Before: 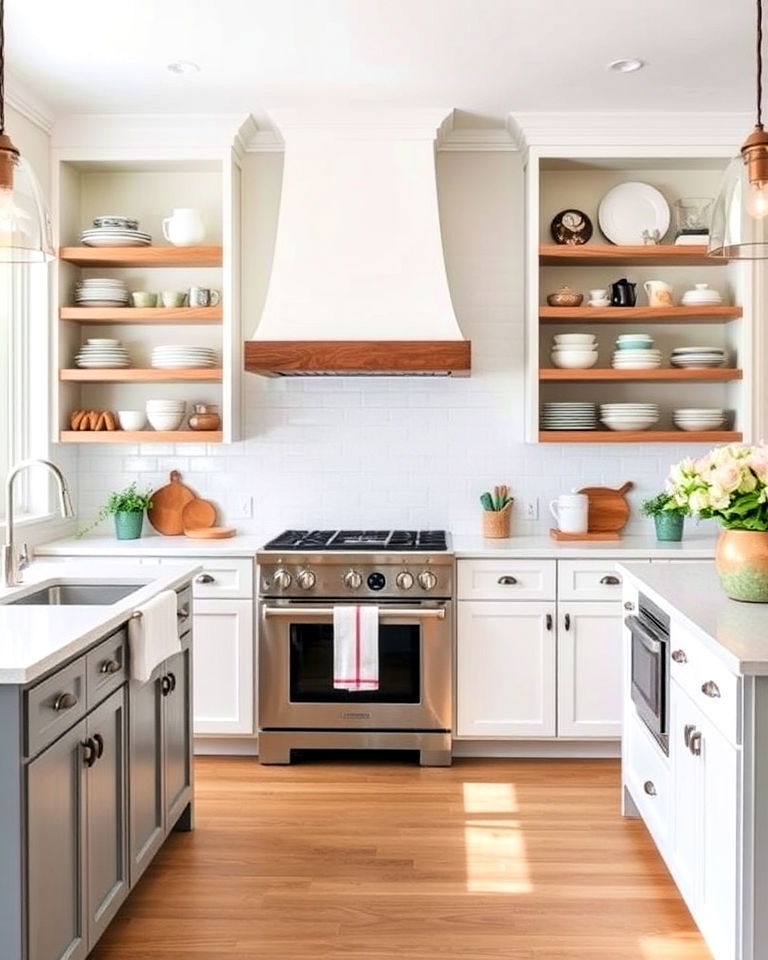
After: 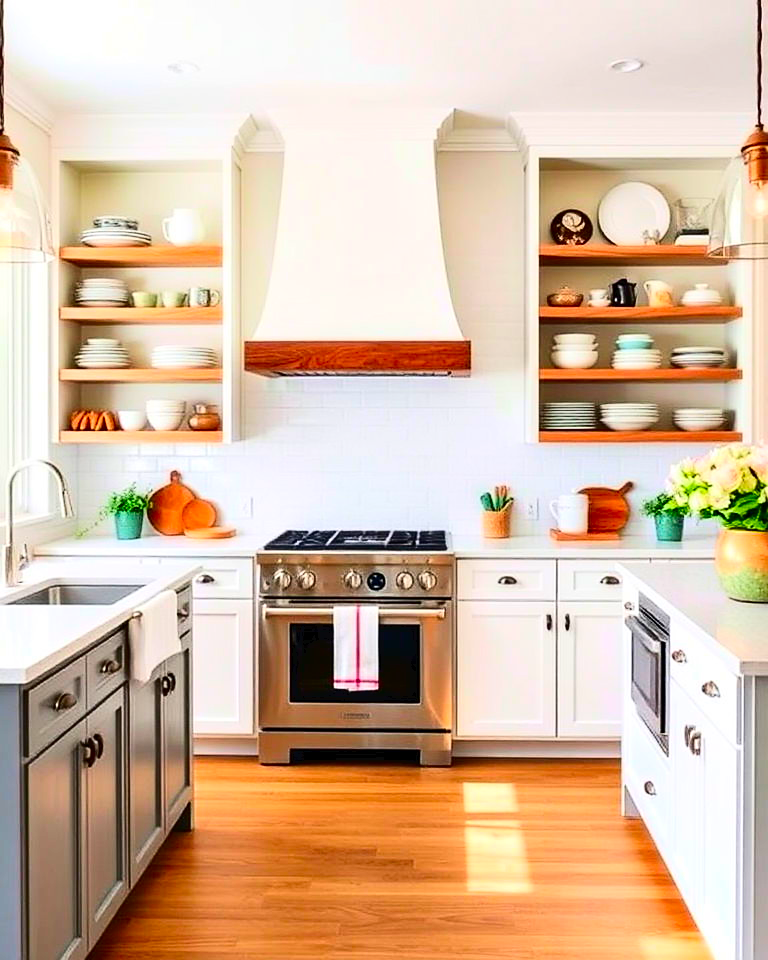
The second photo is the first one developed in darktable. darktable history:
tone curve: curves: ch0 [(0, 0) (0.003, 0.025) (0.011, 0.025) (0.025, 0.025) (0.044, 0.026) (0.069, 0.033) (0.1, 0.053) (0.136, 0.078) (0.177, 0.108) (0.224, 0.153) (0.277, 0.213) (0.335, 0.286) (0.399, 0.372) (0.468, 0.467) (0.543, 0.565) (0.623, 0.675) (0.709, 0.775) (0.801, 0.863) (0.898, 0.936) (1, 1)], color space Lab, independent channels, preserve colors none
sharpen: radius 1.54, amount 0.37, threshold 1.645
color correction: highlights b* 0.045, saturation 1.78
